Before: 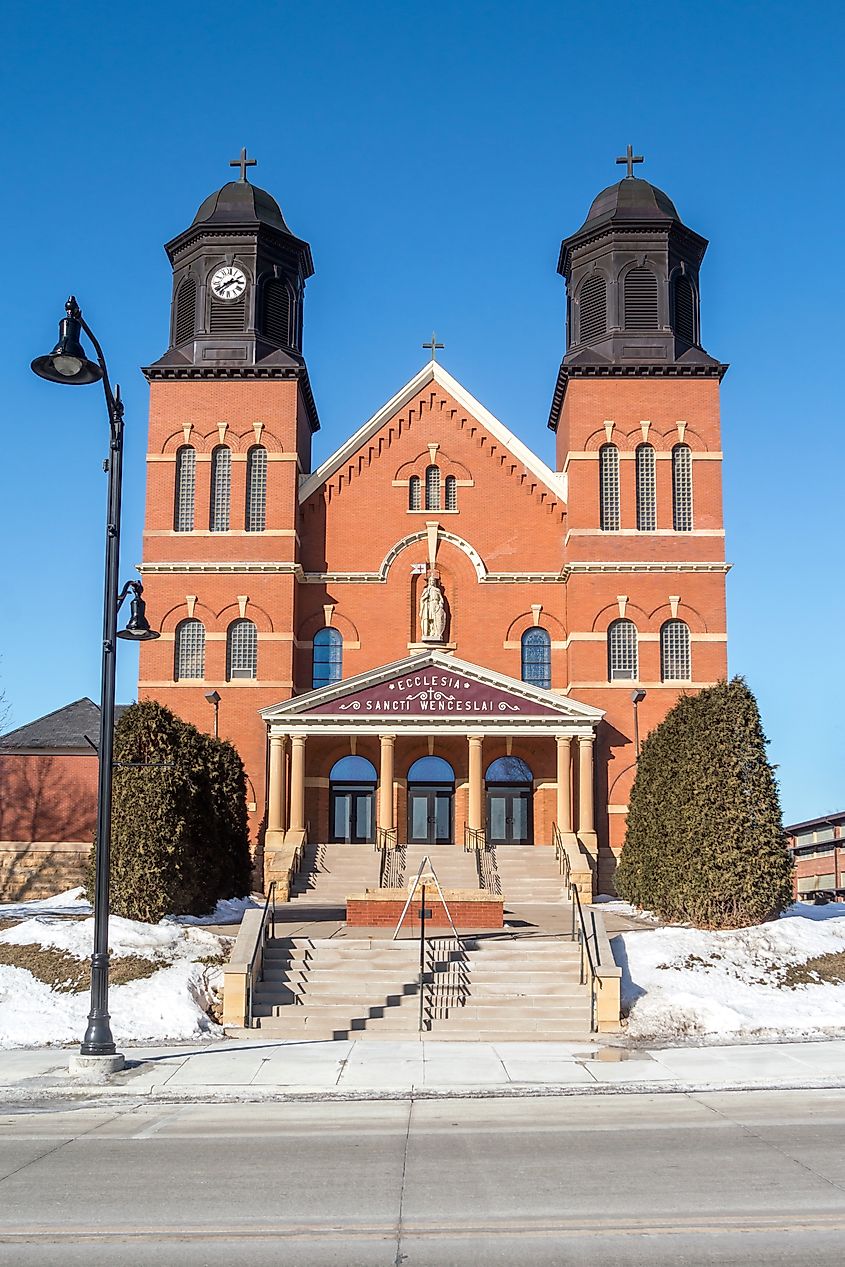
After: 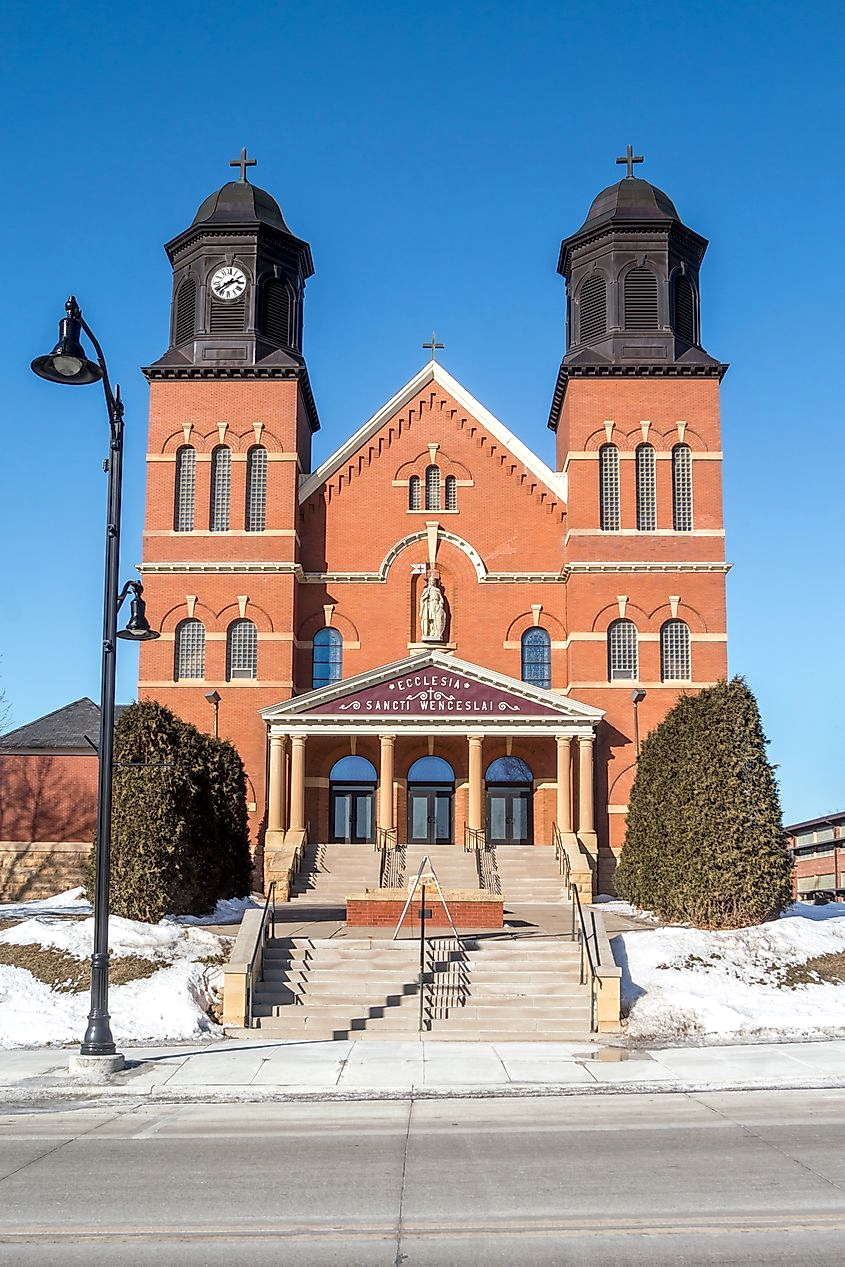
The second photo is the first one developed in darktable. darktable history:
local contrast: highlights 106%, shadows 98%, detail 120%, midtone range 0.2
